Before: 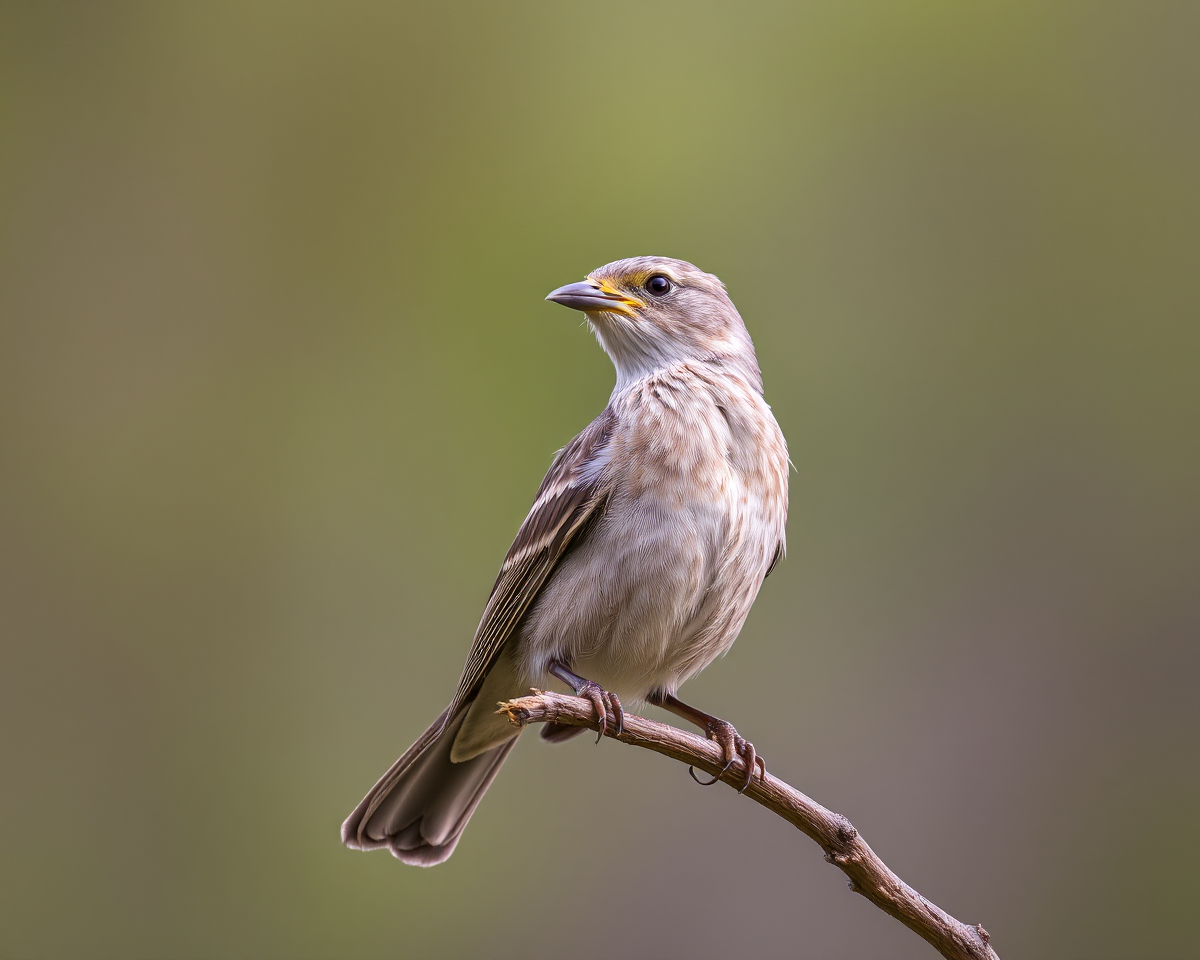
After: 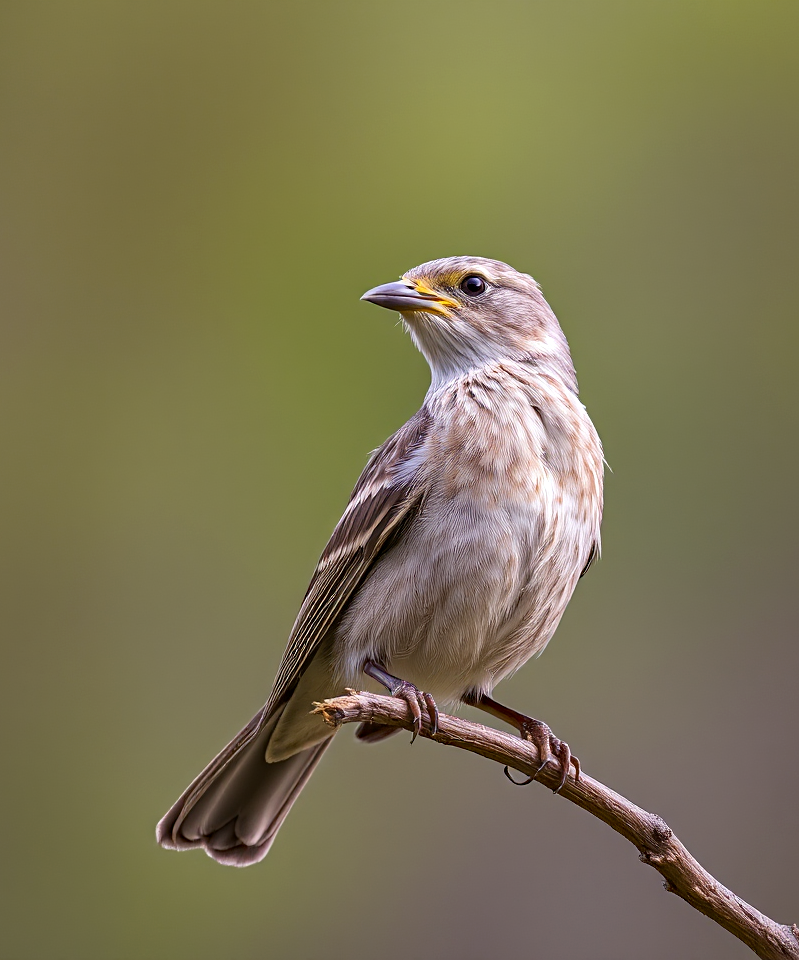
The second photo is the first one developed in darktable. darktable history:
tone equalizer: on, module defaults
sharpen: amount 0.2
haze removal: compatibility mode true, adaptive false
crop: left 15.419%, right 17.914%
